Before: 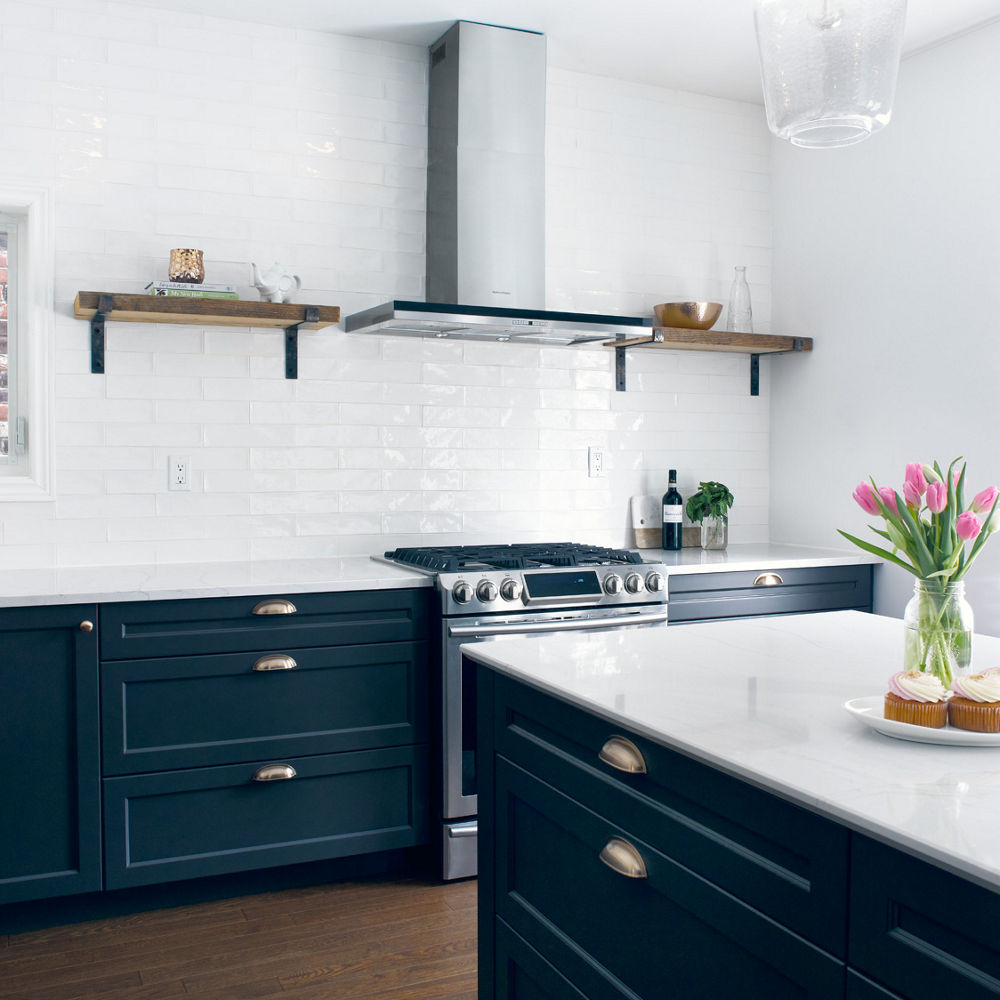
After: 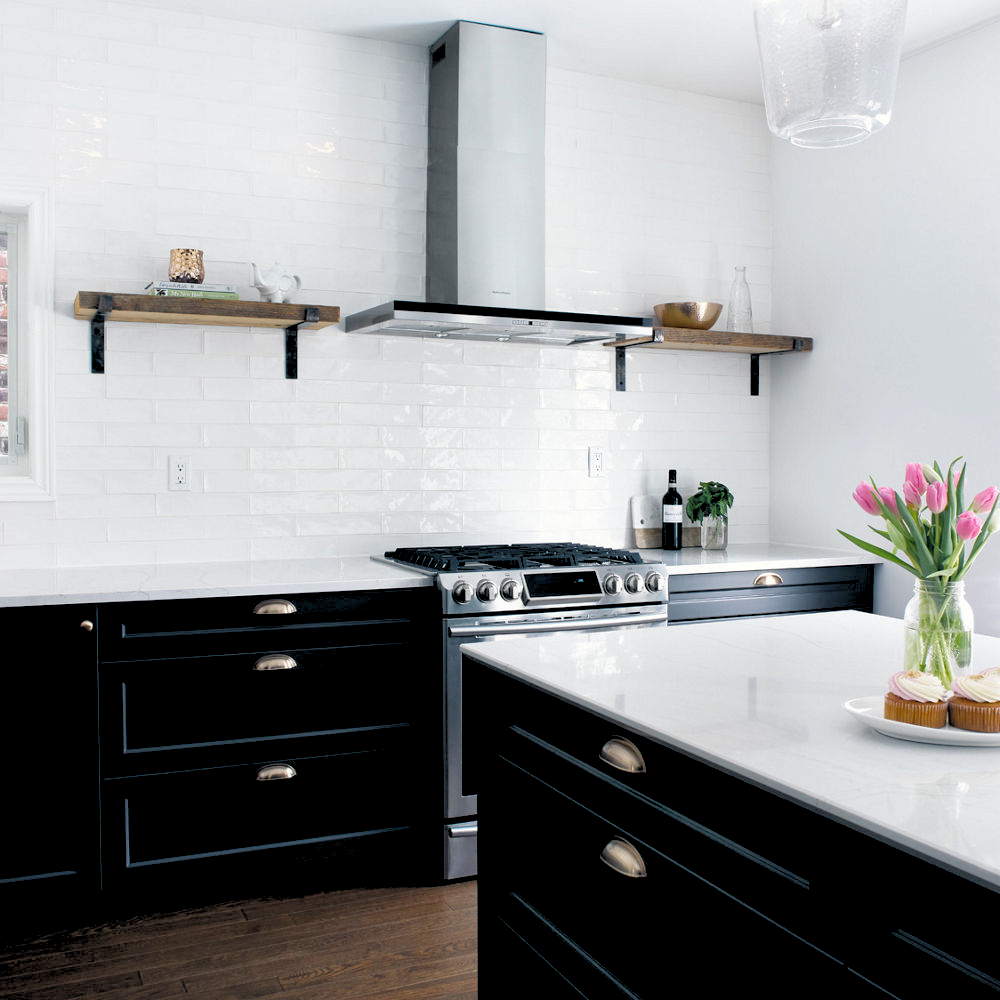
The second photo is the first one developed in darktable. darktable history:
rgb levels: levels [[0.029, 0.461, 0.922], [0, 0.5, 1], [0, 0.5, 1]]
exposure: exposure -0.116 EV, compensate exposure bias true, compensate highlight preservation false
